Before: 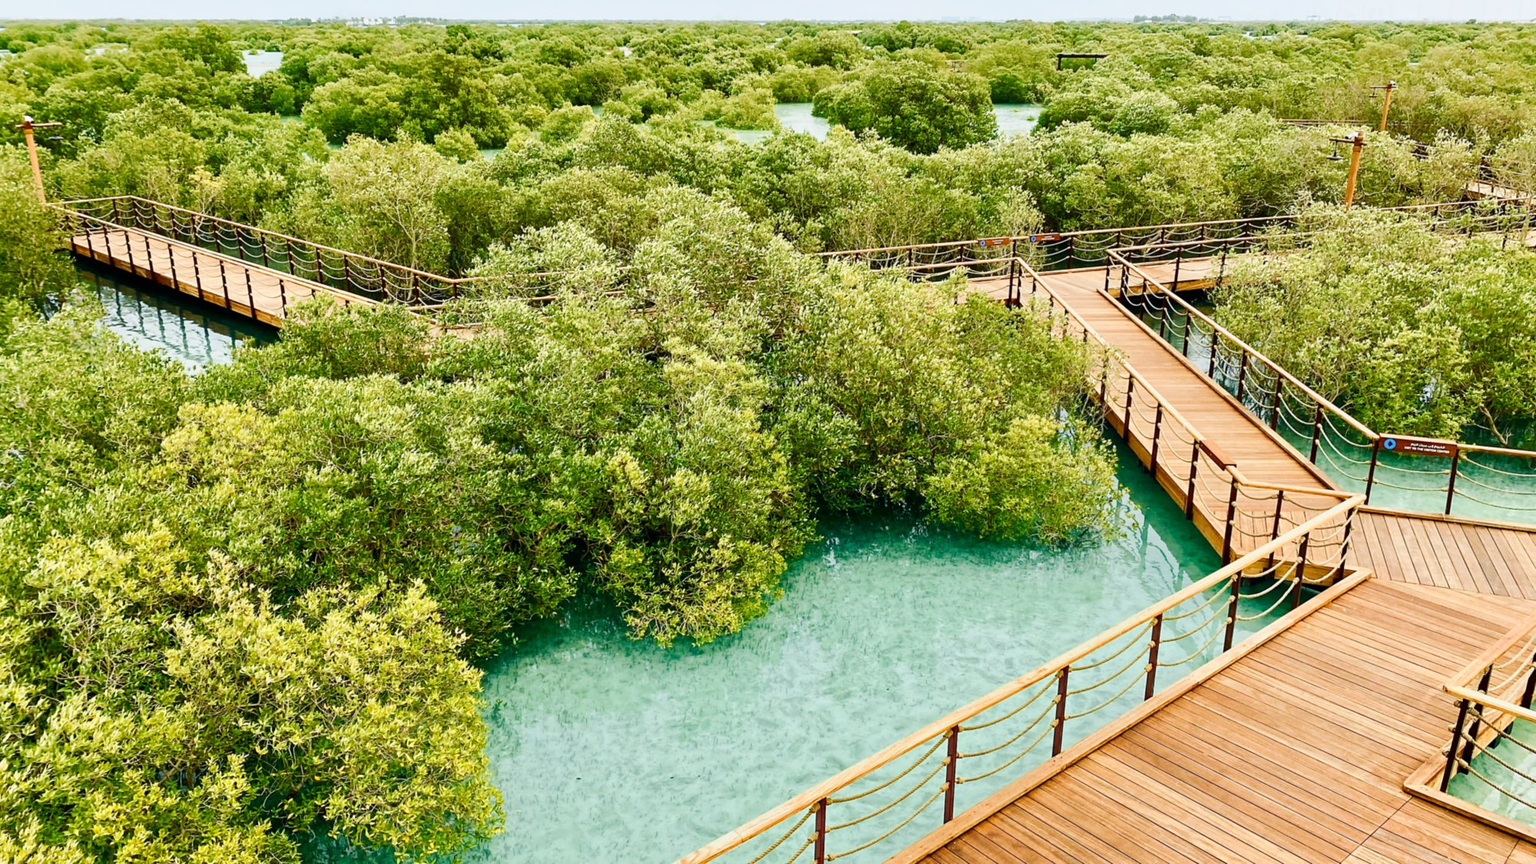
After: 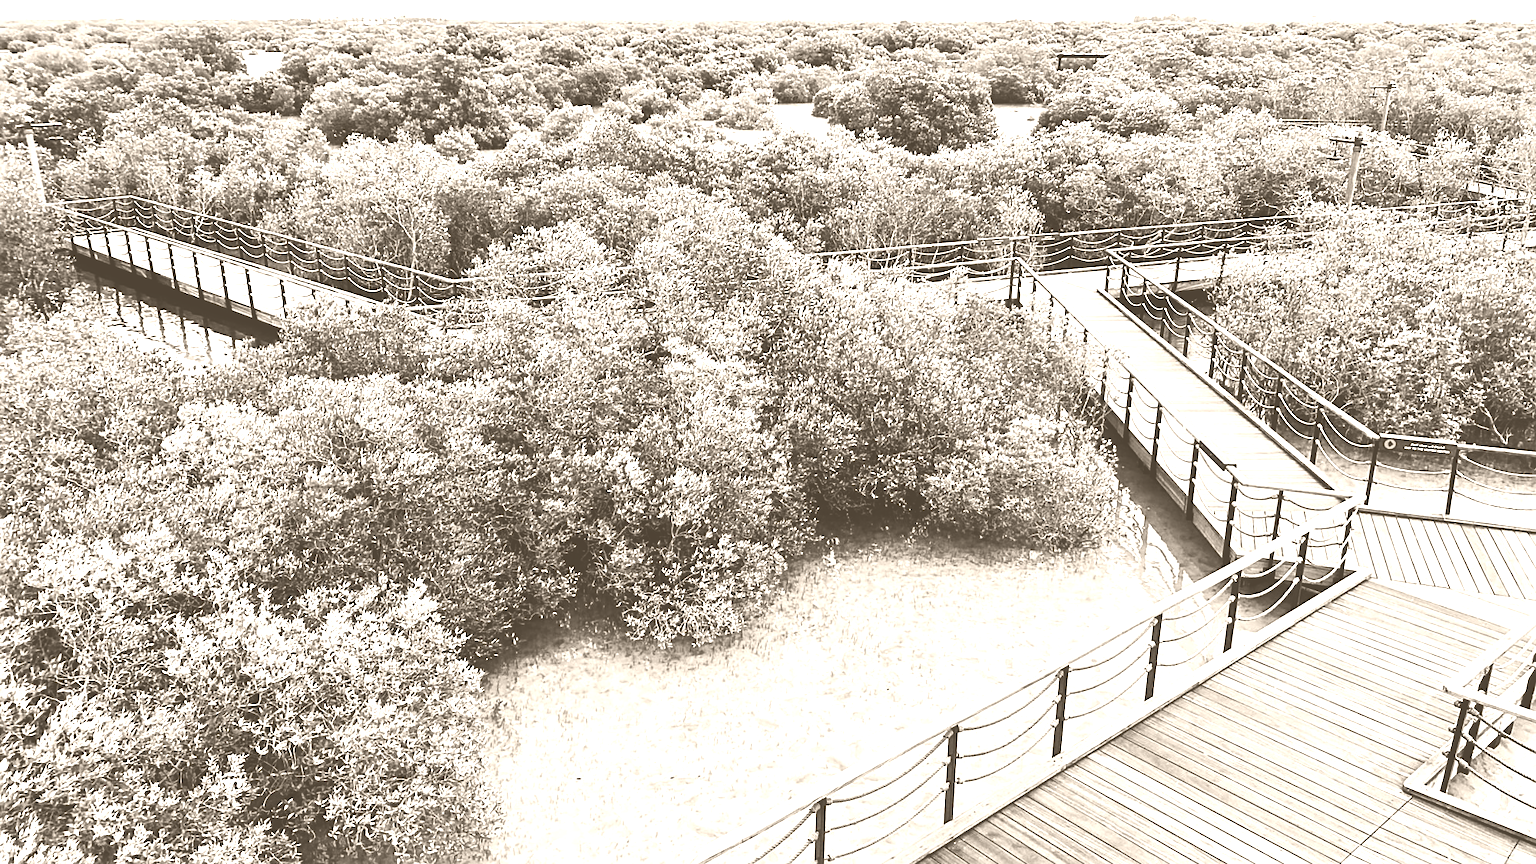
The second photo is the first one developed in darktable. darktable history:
sharpen: on, module defaults
contrast brightness saturation: contrast 0.13, brightness -0.24, saturation 0.14
colorize: hue 34.49°, saturation 35.33%, source mix 100%, version 1
